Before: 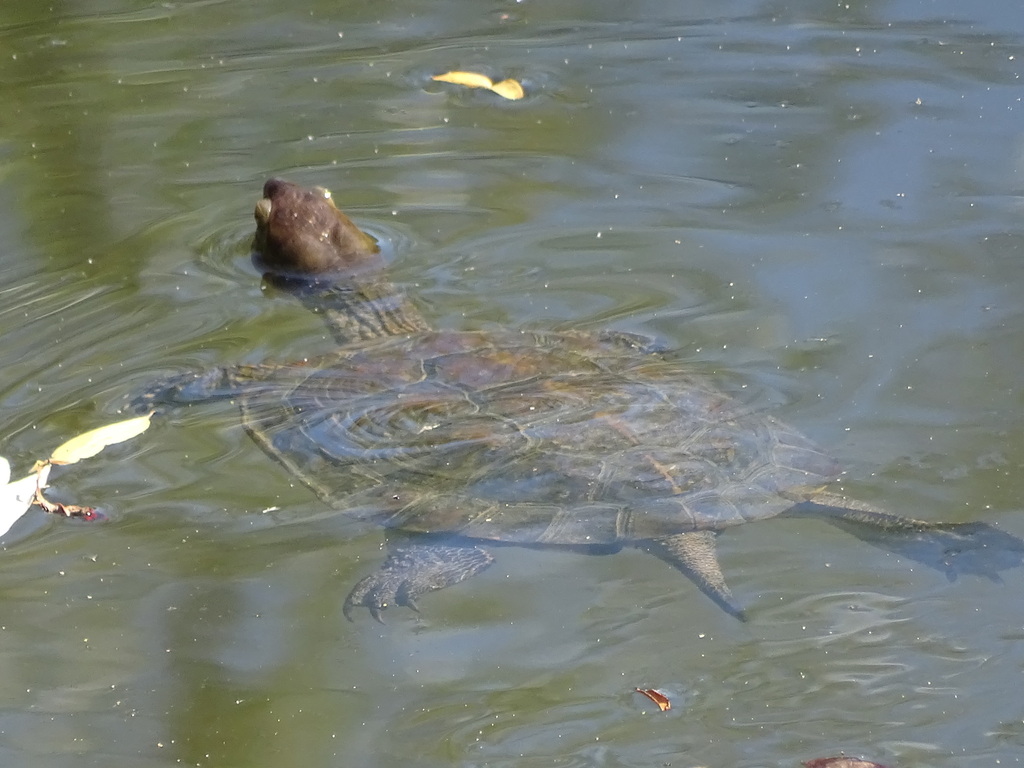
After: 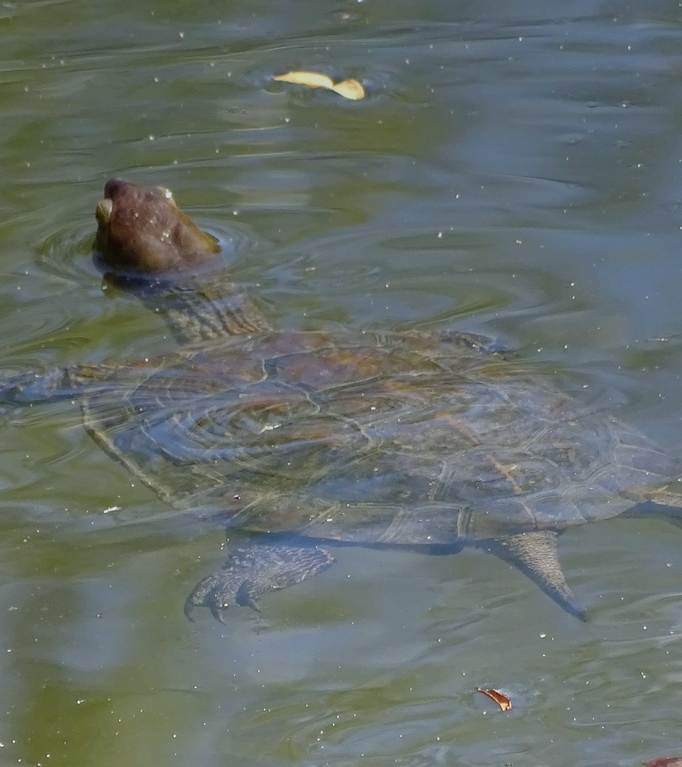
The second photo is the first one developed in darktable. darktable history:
graduated density: rotation 5.63°, offset 76.9
color balance rgb: perceptual saturation grading › global saturation 20%, perceptual saturation grading › highlights -50%, perceptual saturation grading › shadows 30%
crop and rotate: left 15.546%, right 17.787%
white balance: red 0.98, blue 1.034
